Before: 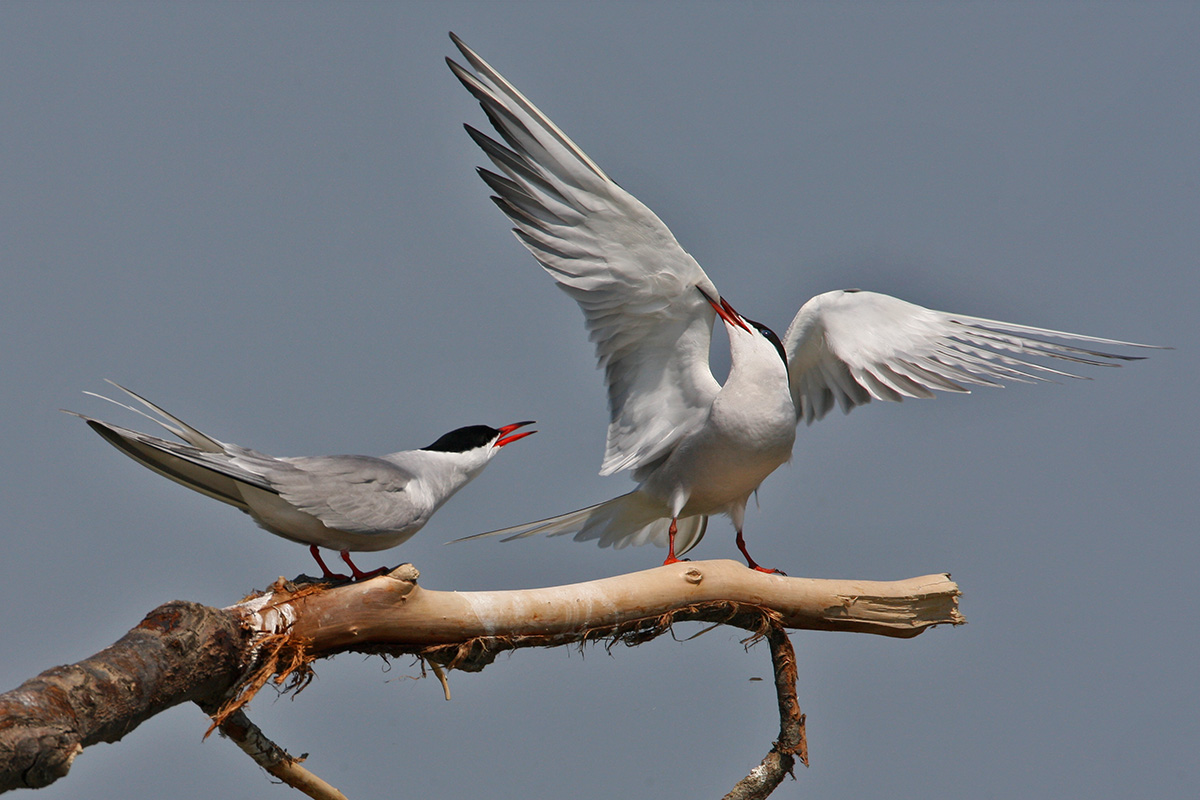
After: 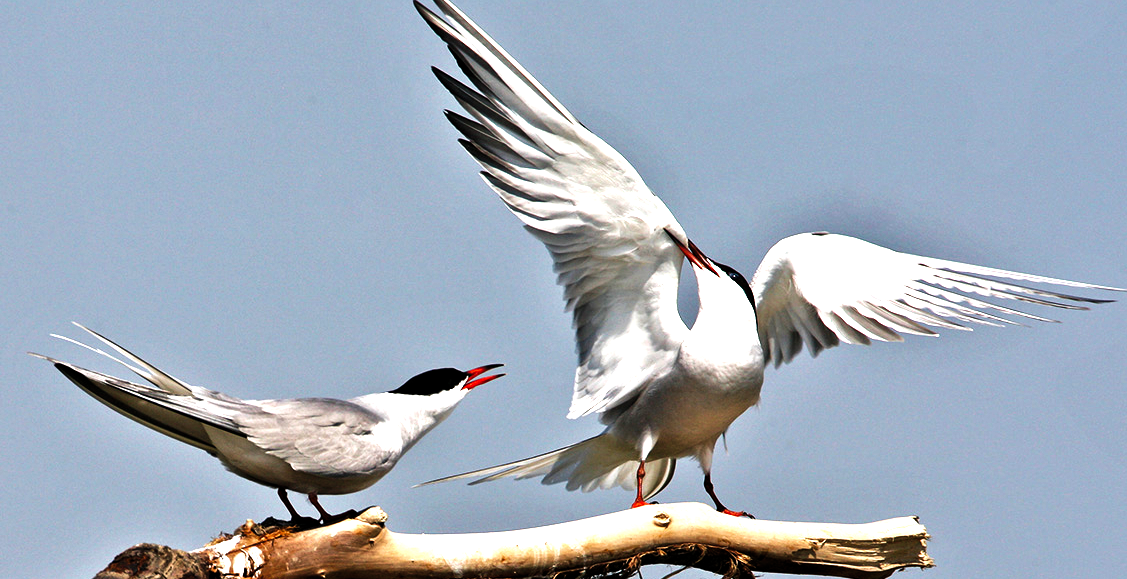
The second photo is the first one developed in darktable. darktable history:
tone curve: curves: ch0 [(0.003, 0.032) (0.037, 0.037) (0.142, 0.117) (0.279, 0.311) (0.405, 0.49) (0.526, 0.651) (0.722, 0.857) (0.875, 0.946) (1, 0.98)]; ch1 [(0, 0) (0.305, 0.325) (0.453, 0.437) (0.482, 0.473) (0.501, 0.498) (0.515, 0.523) (0.559, 0.591) (0.6, 0.659) (0.656, 0.71) (1, 1)]; ch2 [(0, 0) (0.323, 0.277) (0.424, 0.396) (0.479, 0.484) (0.499, 0.502) (0.515, 0.537) (0.564, 0.595) (0.644, 0.703) (0.742, 0.803) (1, 1)], preserve colors none
crop: left 2.689%, top 7.237%, right 3.372%, bottom 20.325%
velvia: on, module defaults
levels: levels [0.044, 0.475, 0.791]
